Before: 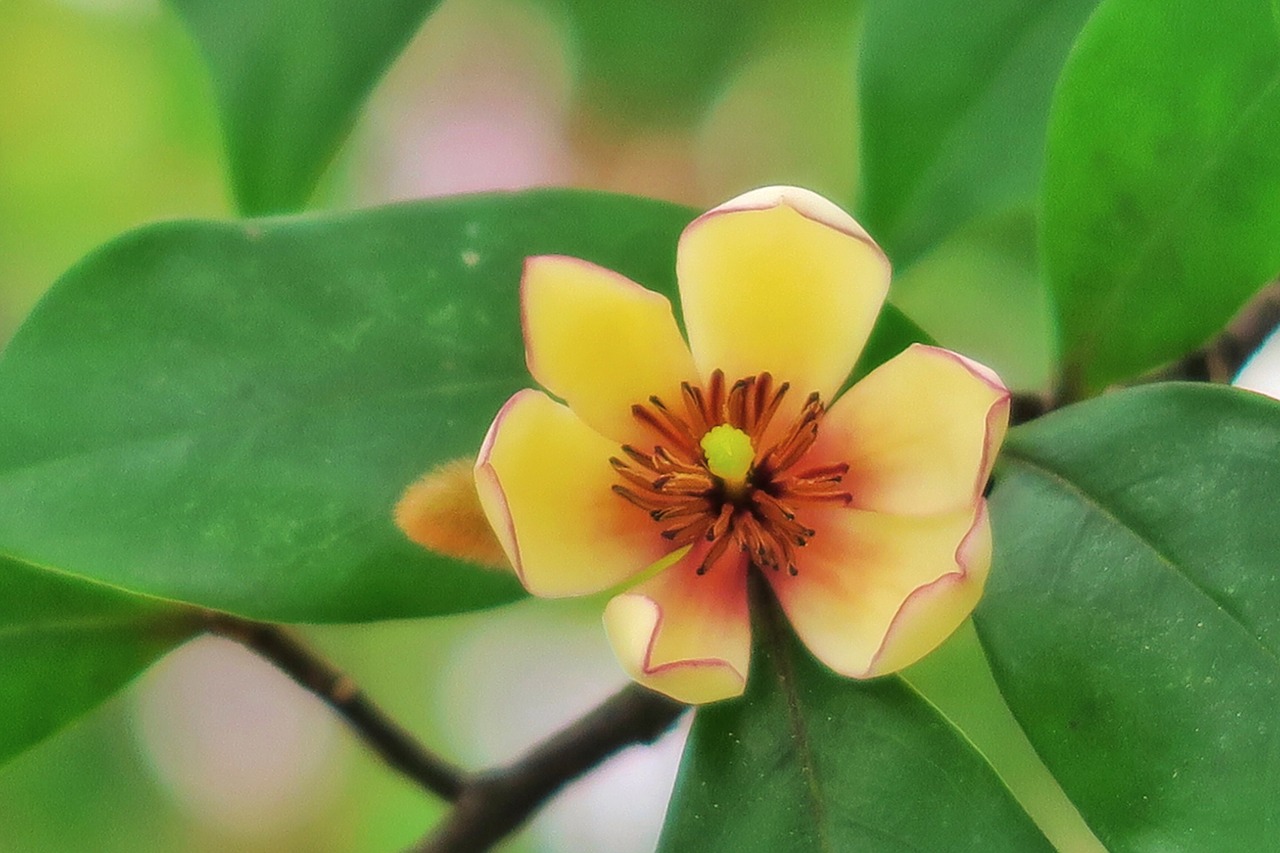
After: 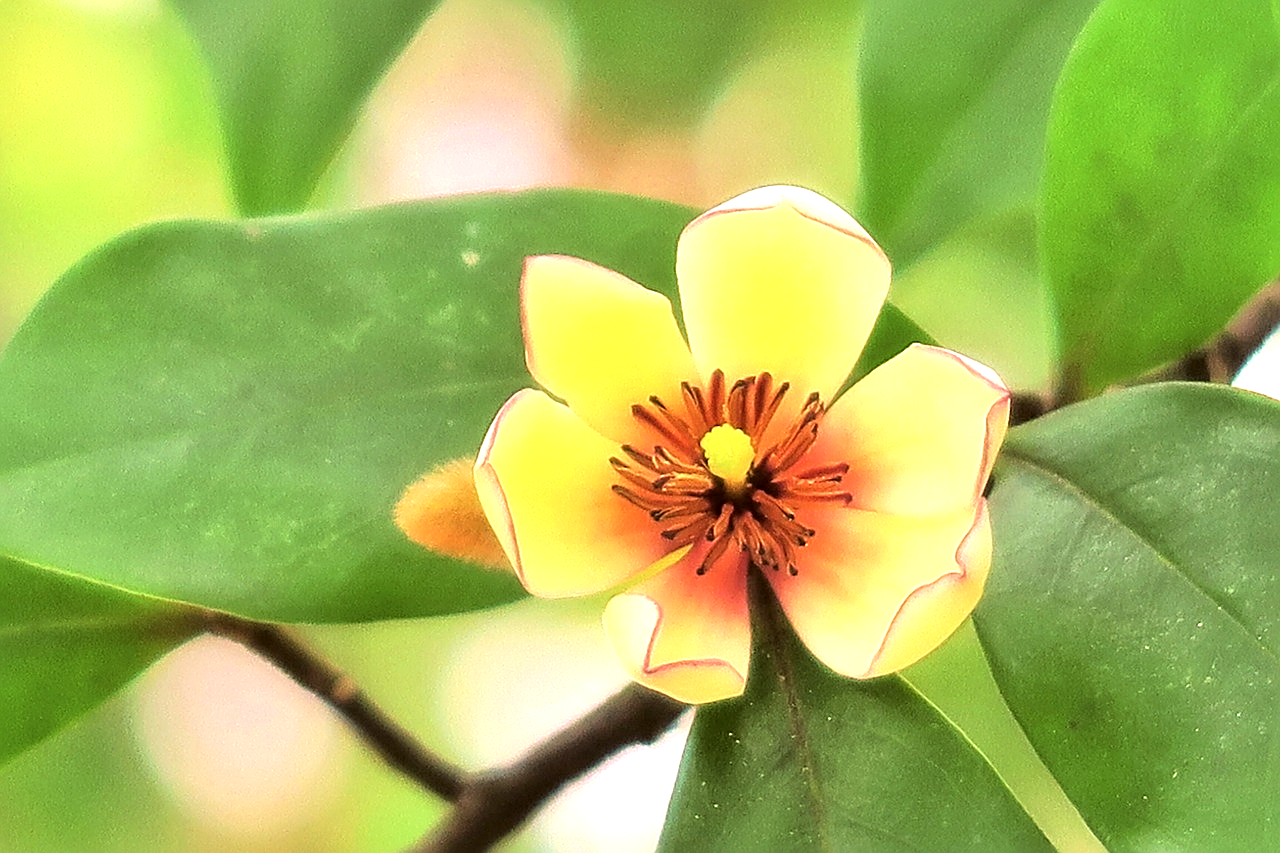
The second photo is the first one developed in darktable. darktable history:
color correction: highlights a* 6.35, highlights b* 7.65, shadows a* 6.62, shadows b* 7.37, saturation 0.914
sharpen: radius 3.009, amount 0.759
tone equalizer: -8 EV -1.09 EV, -7 EV -1.04 EV, -6 EV -0.886 EV, -5 EV -0.542 EV, -3 EV 0.545 EV, -2 EV 0.864 EV, -1 EV 1.01 EV, +0 EV 1.07 EV
haze removal: strength -0.105, compatibility mode true, adaptive false
